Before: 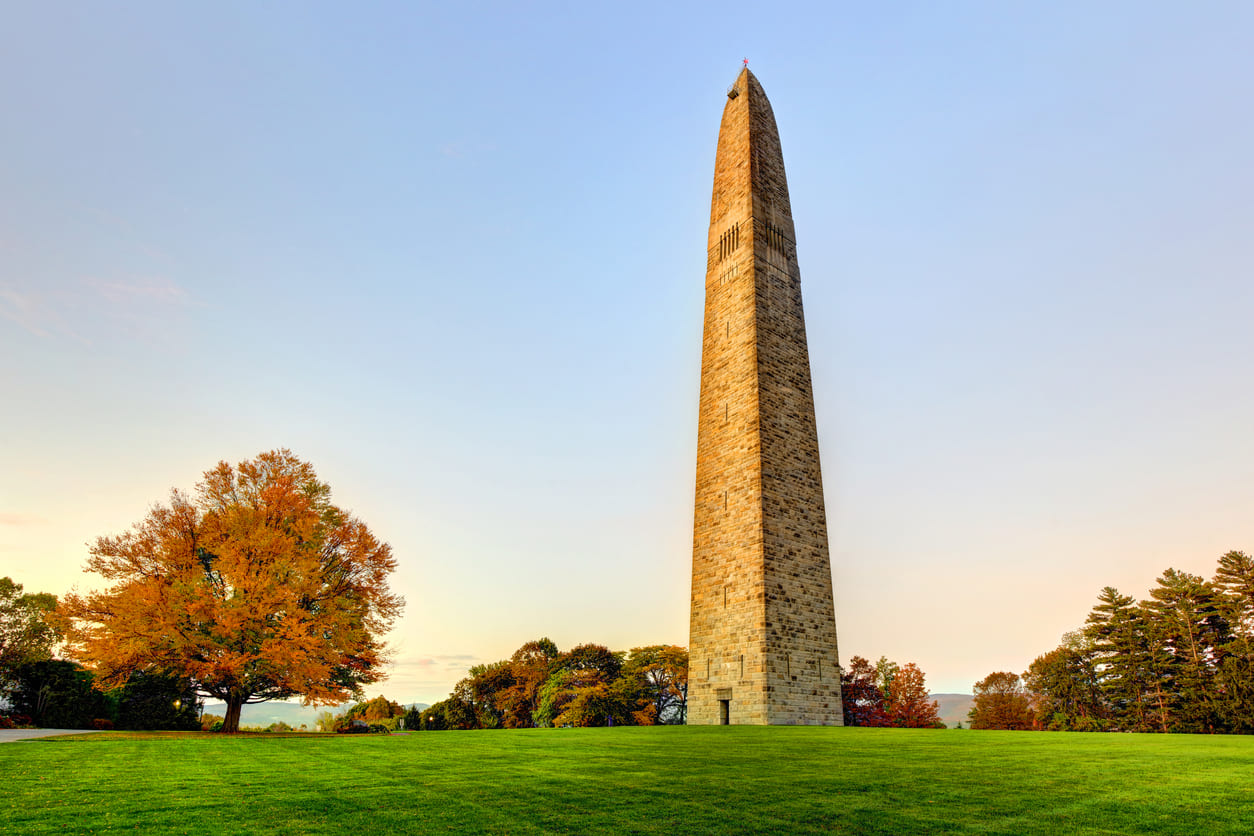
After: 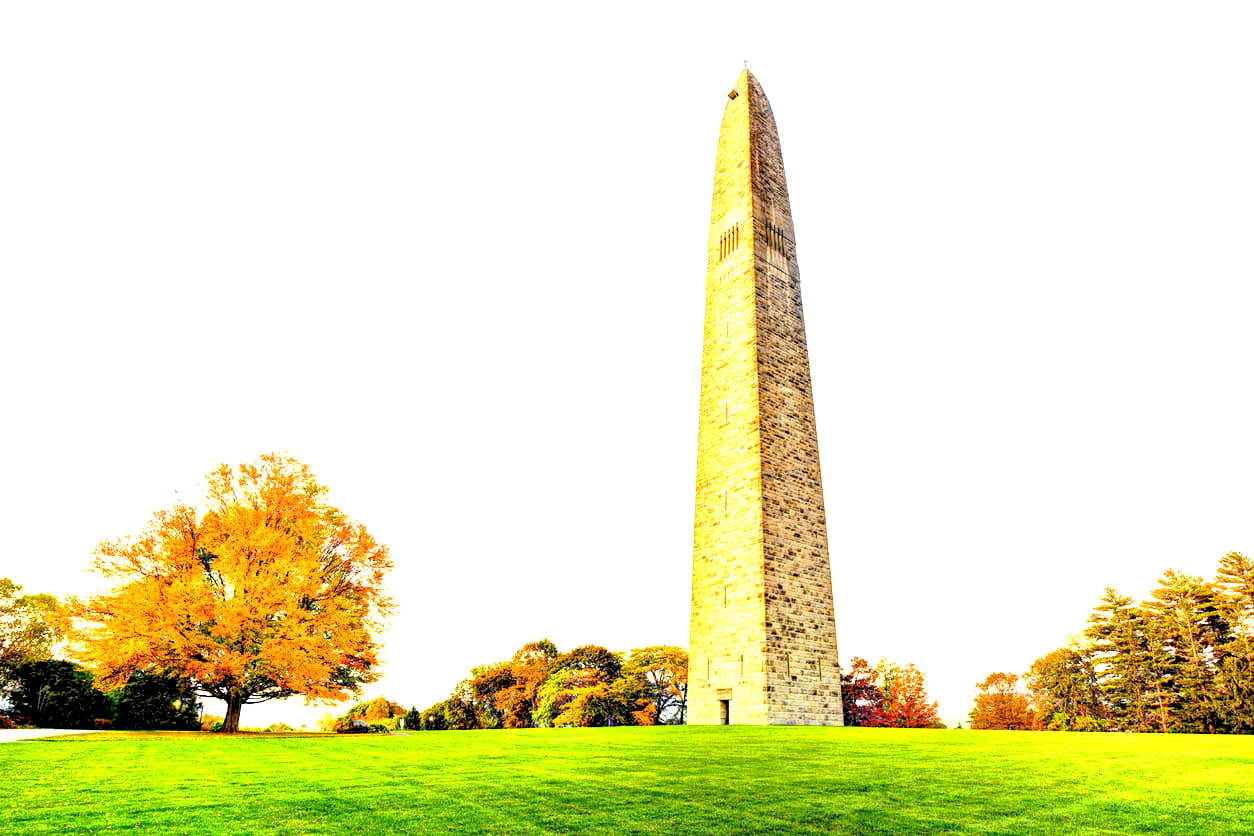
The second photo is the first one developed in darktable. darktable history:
rgb levels: levels [[0.013, 0.434, 0.89], [0, 0.5, 1], [0, 0.5, 1]]
exposure: black level correction 0.001, exposure 1.822 EV, compensate exposure bias true, compensate highlight preservation false
